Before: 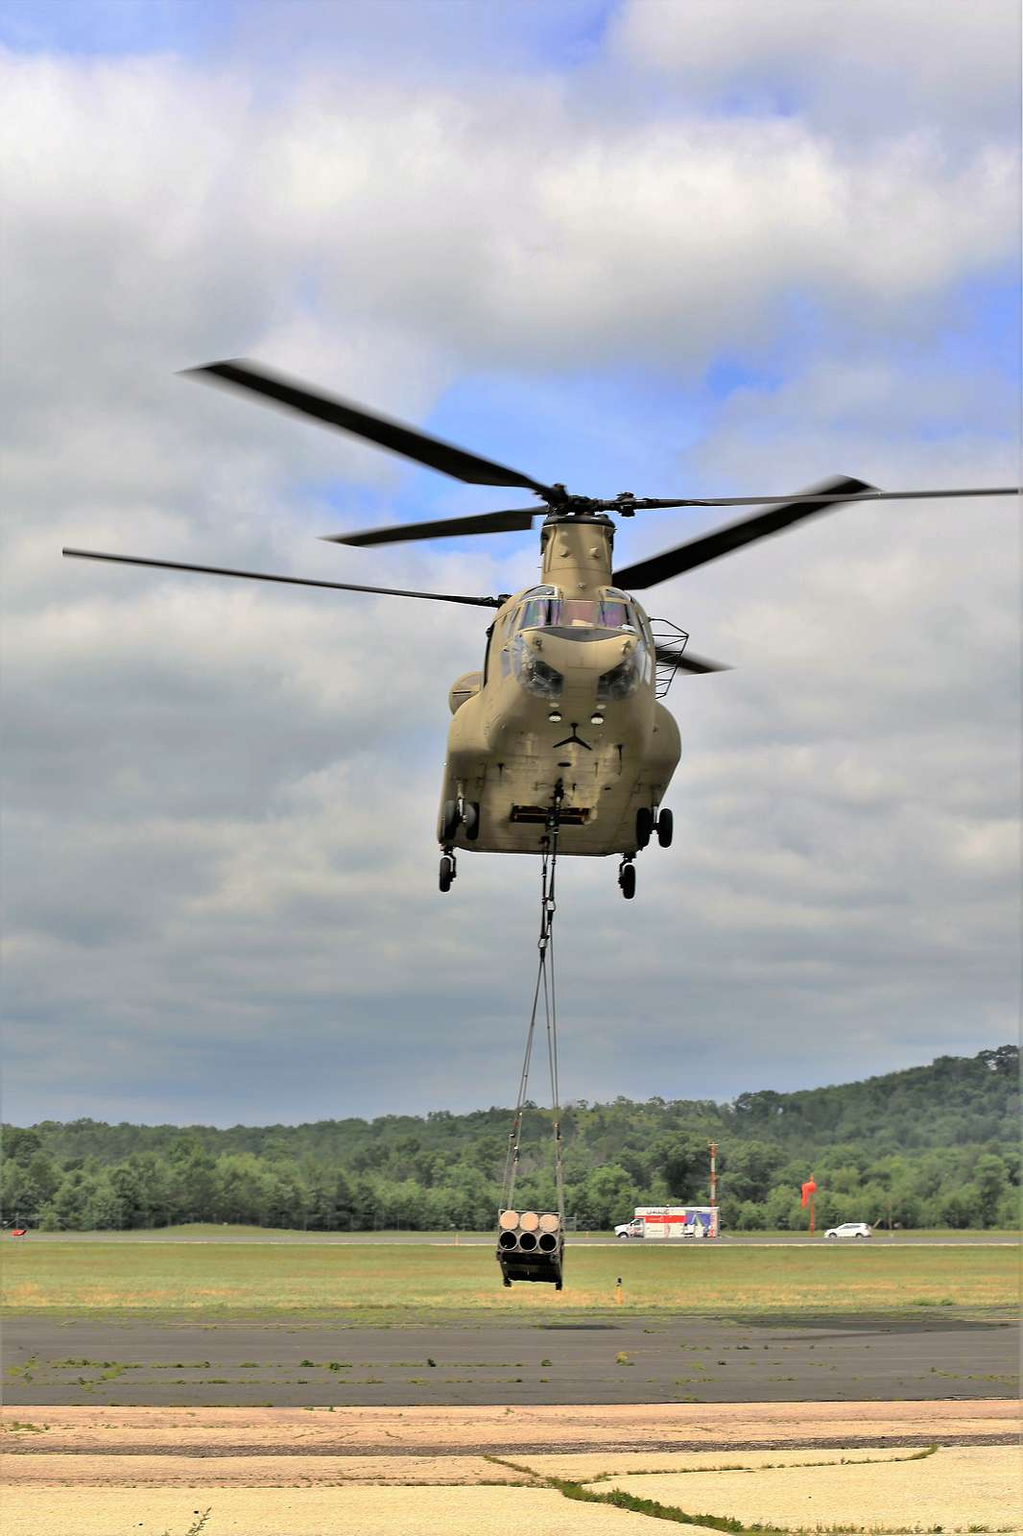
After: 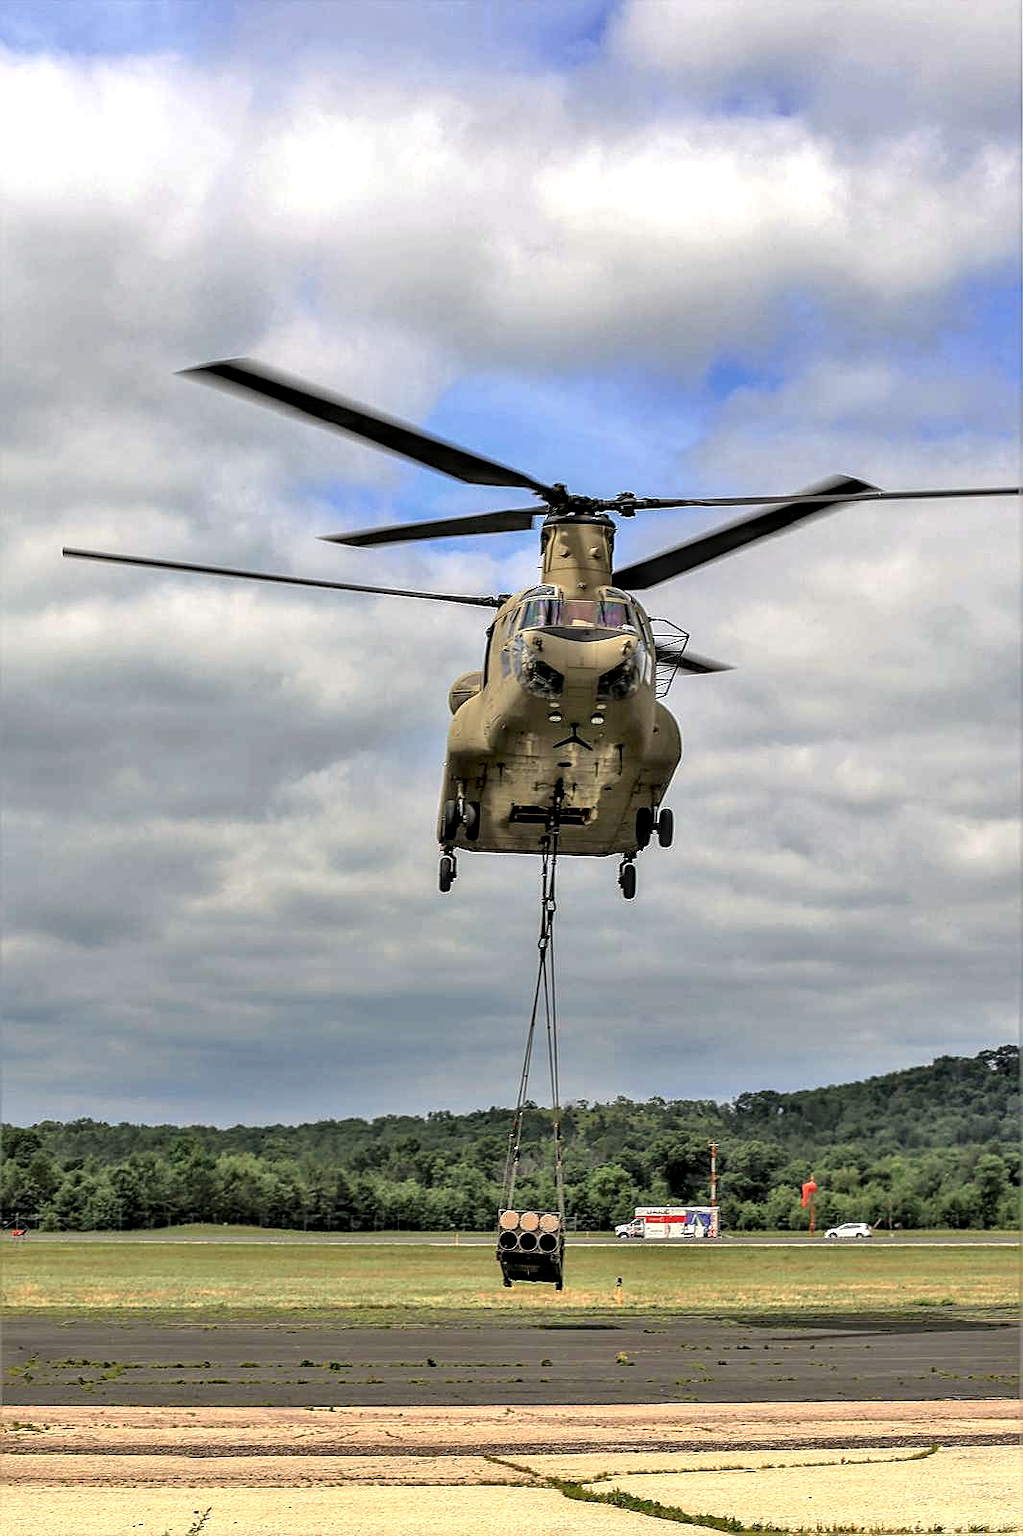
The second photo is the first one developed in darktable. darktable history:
local contrast: highlights 1%, shadows 2%, detail 181%
sharpen: on, module defaults
